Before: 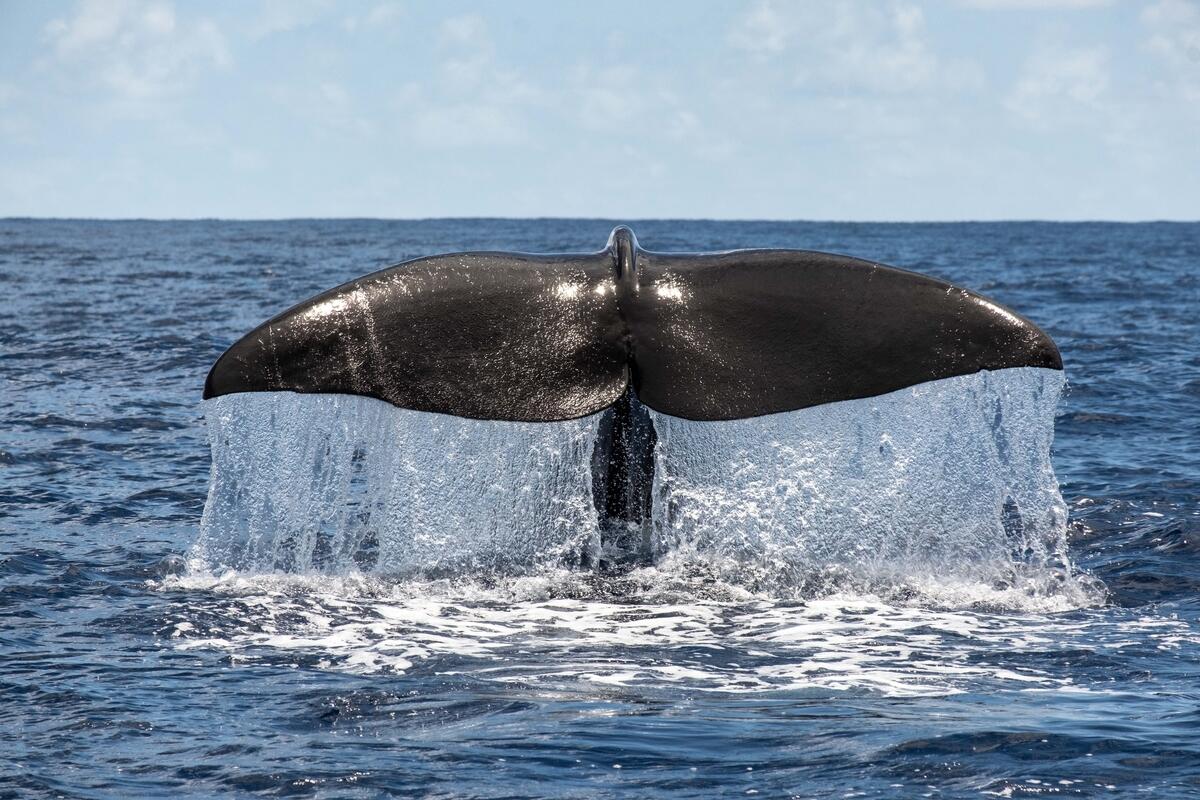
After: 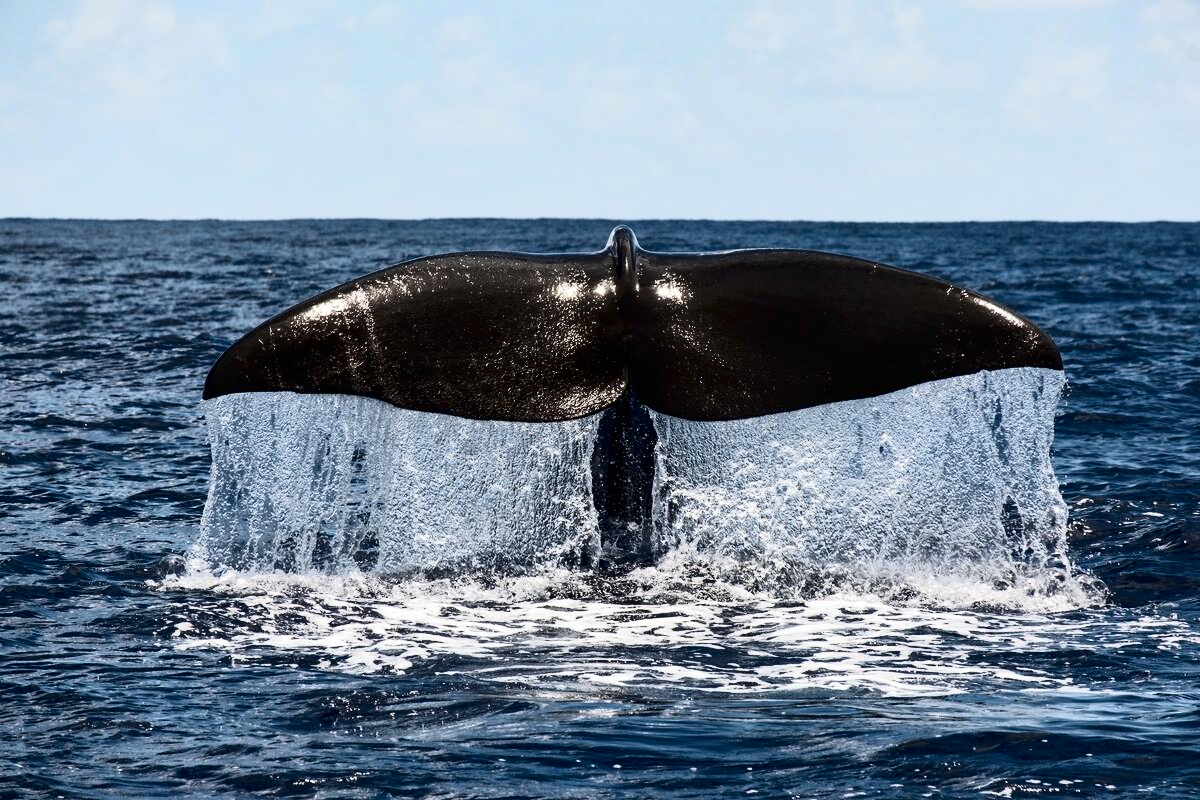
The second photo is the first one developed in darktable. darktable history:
tone curve: curves: ch0 [(0, 0) (0.003, 0.005) (0.011, 0.006) (0.025, 0.004) (0.044, 0.004) (0.069, 0.007) (0.1, 0.014) (0.136, 0.018) (0.177, 0.034) (0.224, 0.065) (0.277, 0.089) (0.335, 0.143) (0.399, 0.219) (0.468, 0.327) (0.543, 0.455) (0.623, 0.63) (0.709, 0.786) (0.801, 0.87) (0.898, 0.922) (1, 1)], color space Lab, independent channels, preserve colors none
